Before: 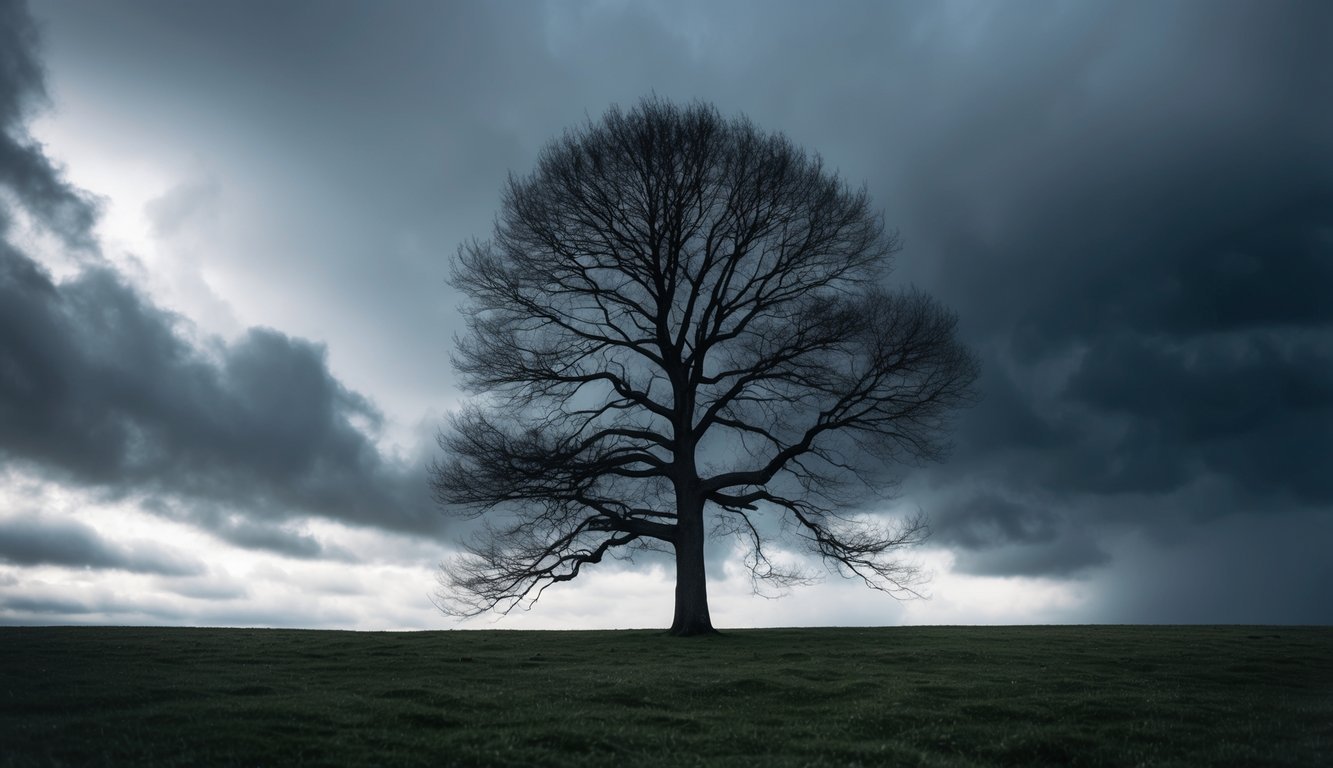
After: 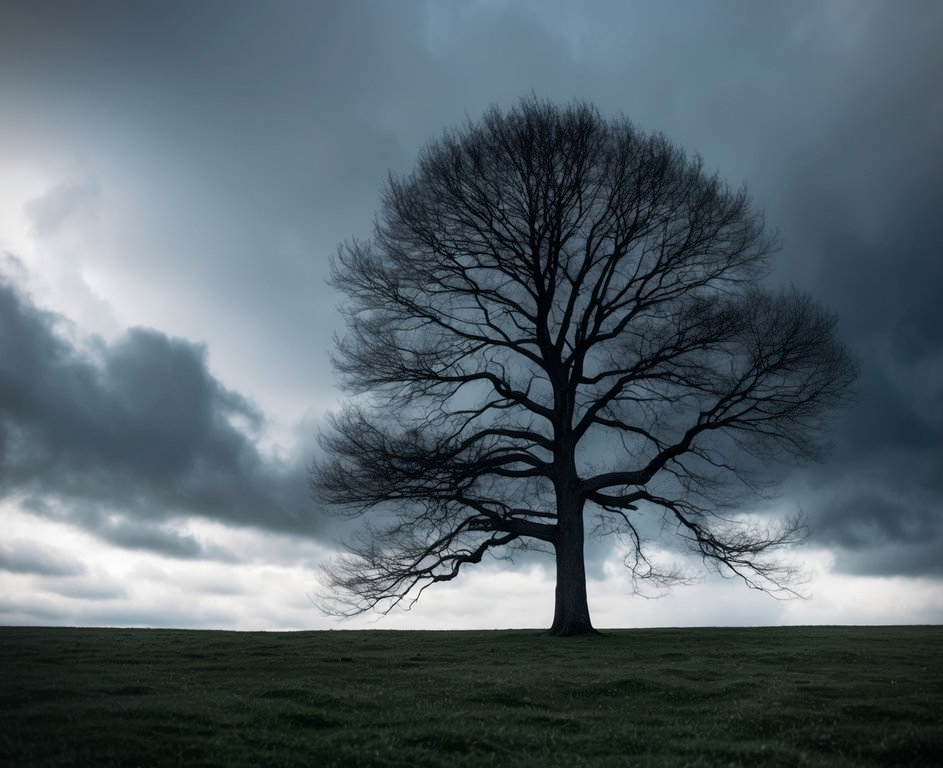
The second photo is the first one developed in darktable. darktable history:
crop and rotate: left 9.061%, right 20.142%
exposure: black level correction 0.001, compensate highlight preservation false
vignetting: fall-off start 91.19%
